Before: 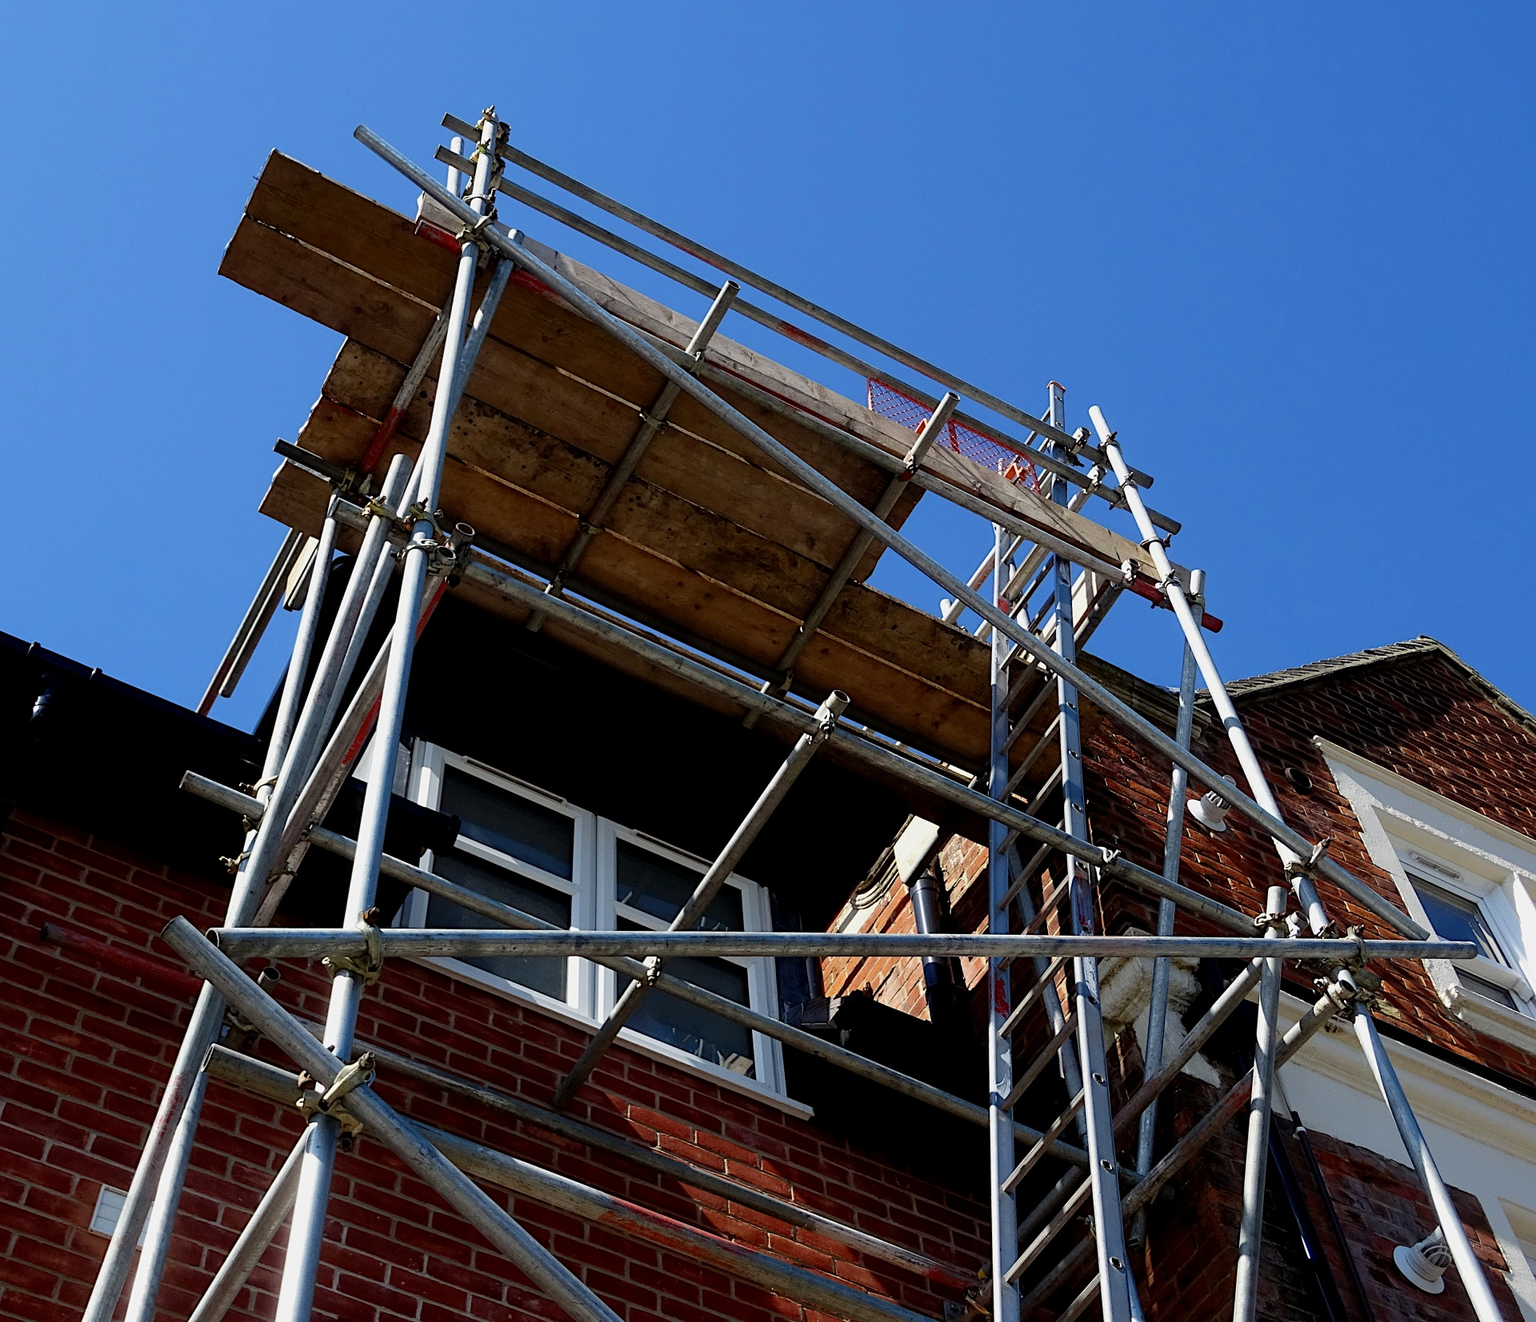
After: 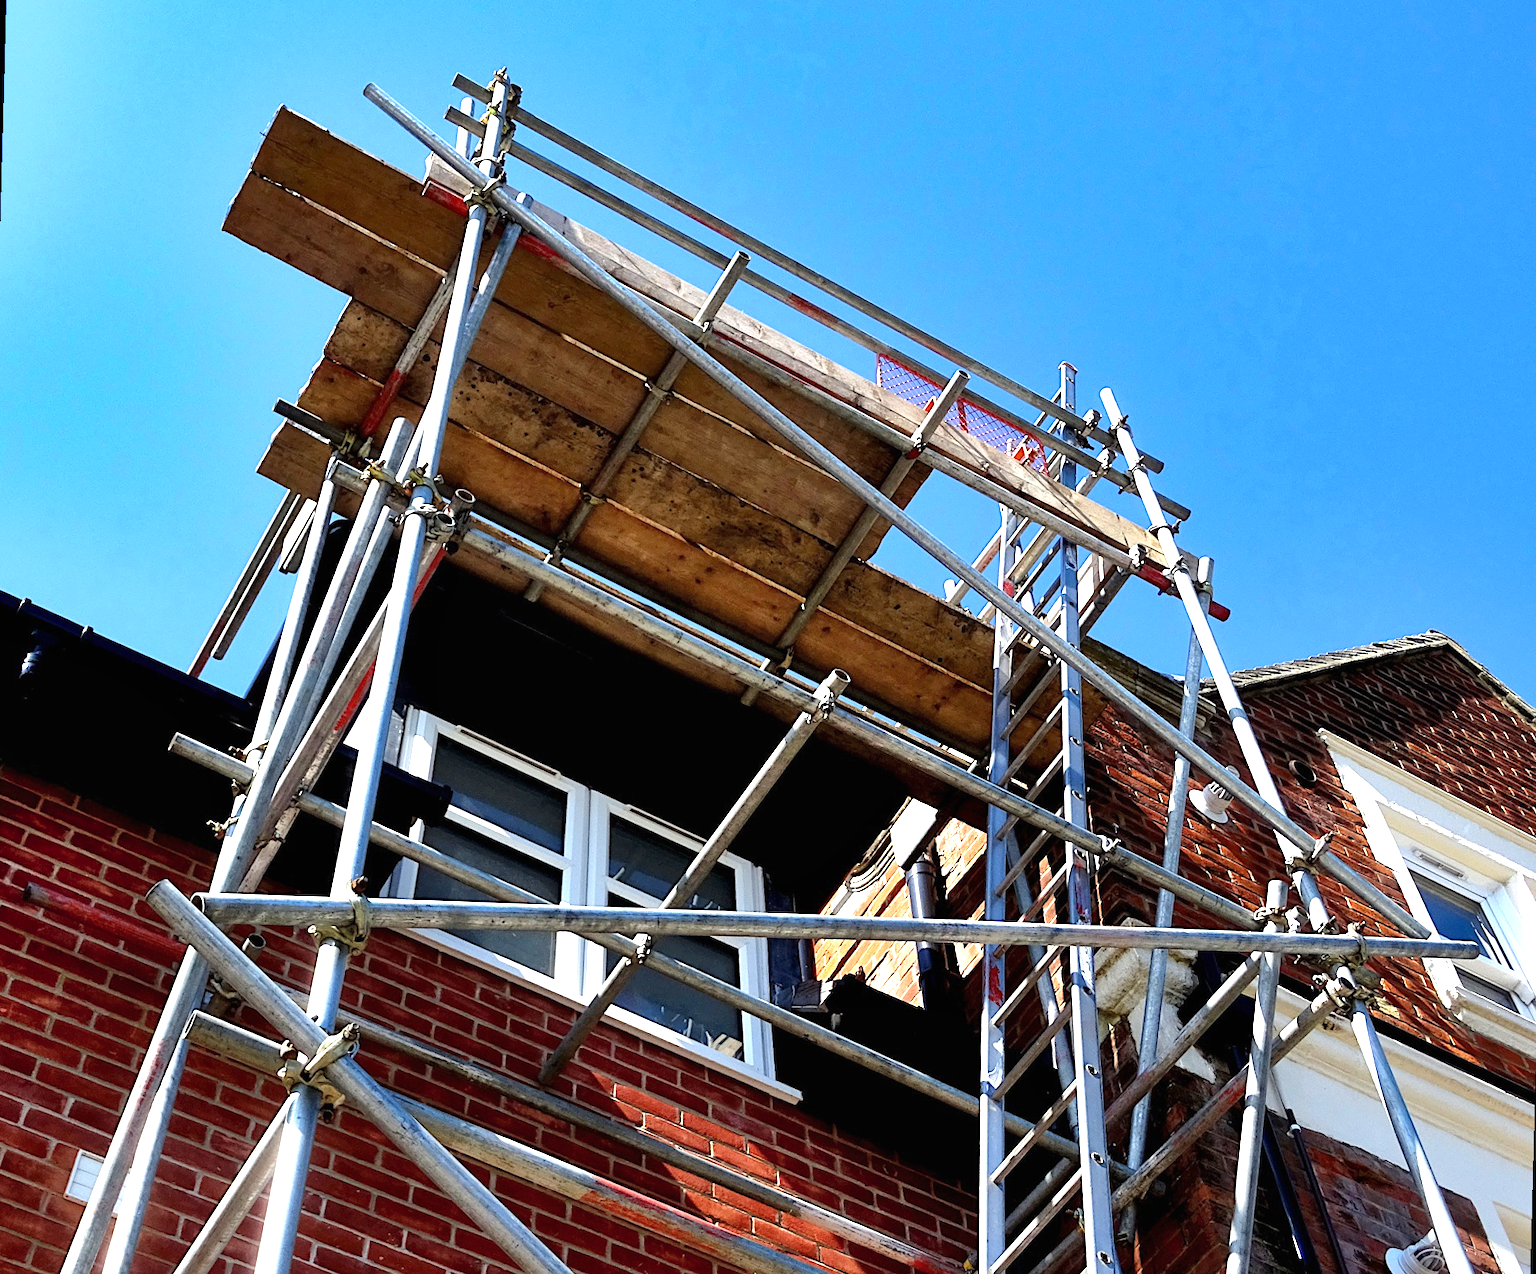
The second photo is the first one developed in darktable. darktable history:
exposure: black level correction 0, exposure 1.45 EV, compensate exposure bias true, compensate highlight preservation false
rotate and perspective: rotation 1.57°, crop left 0.018, crop right 0.982, crop top 0.039, crop bottom 0.961
shadows and highlights: soften with gaussian
